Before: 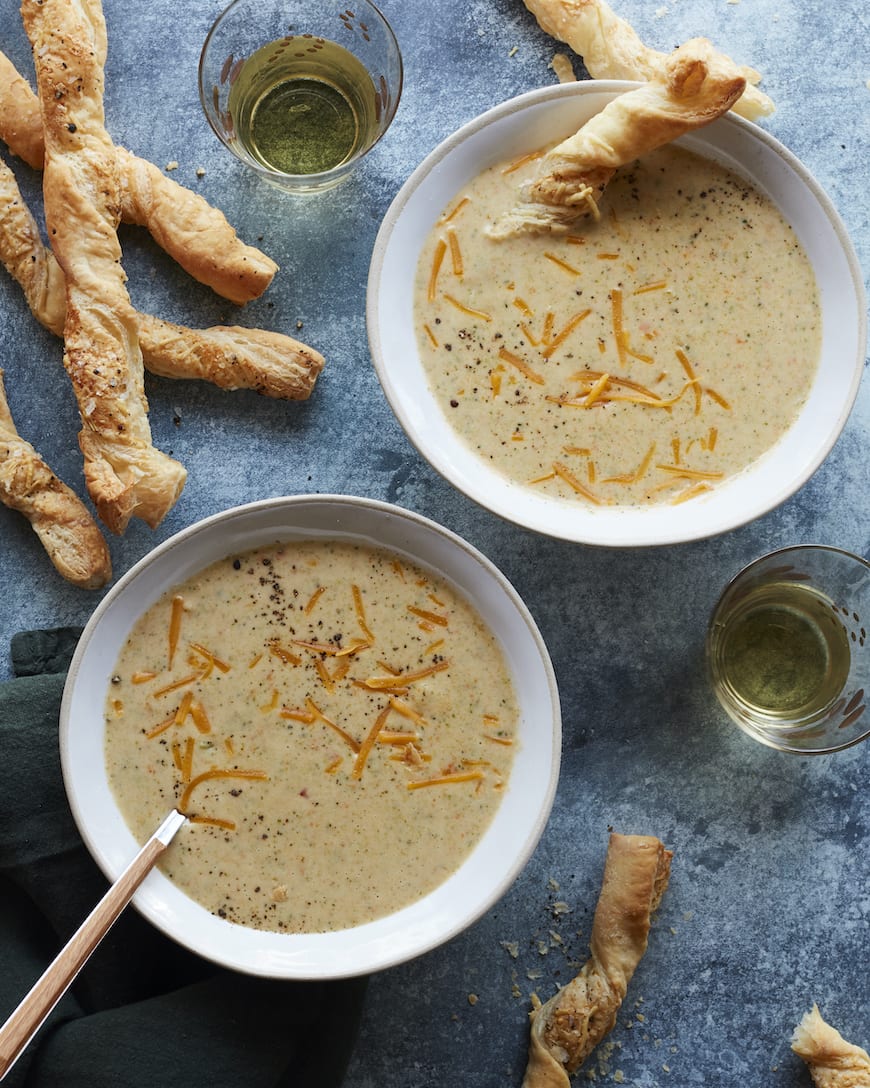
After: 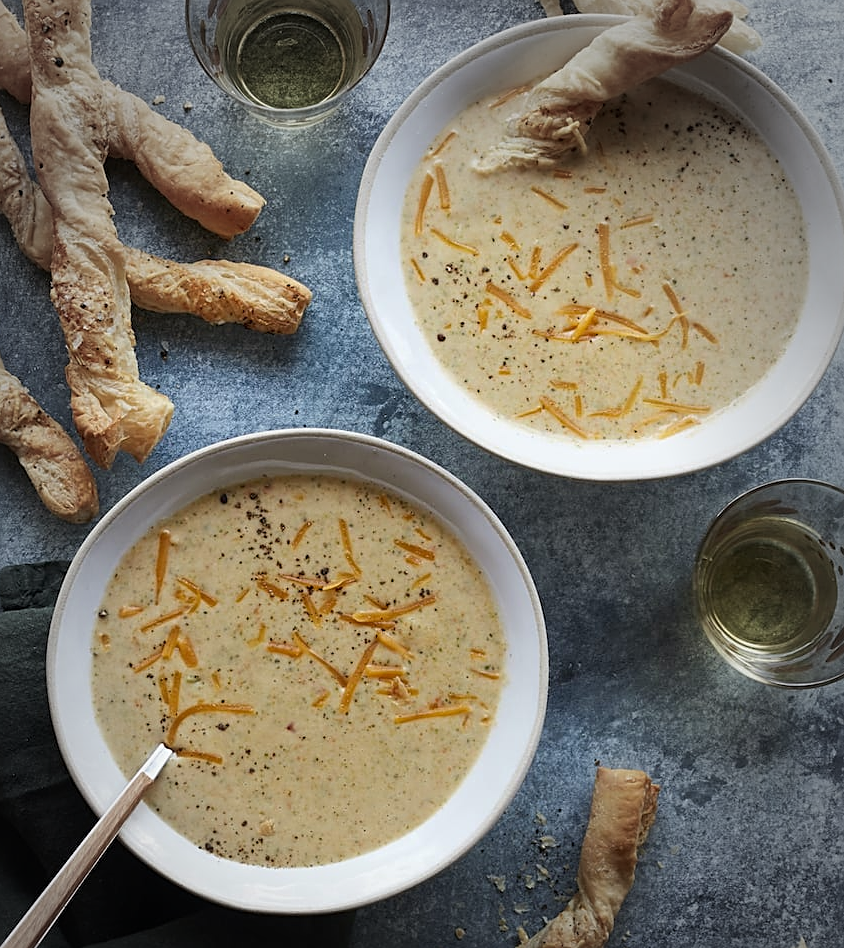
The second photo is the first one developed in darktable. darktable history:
sharpen: on, module defaults
crop: left 1.507%, top 6.147%, right 1.379%, bottom 6.637%
vignetting: fall-off start 64.63%, center (-0.034, 0.148), width/height ratio 0.881
